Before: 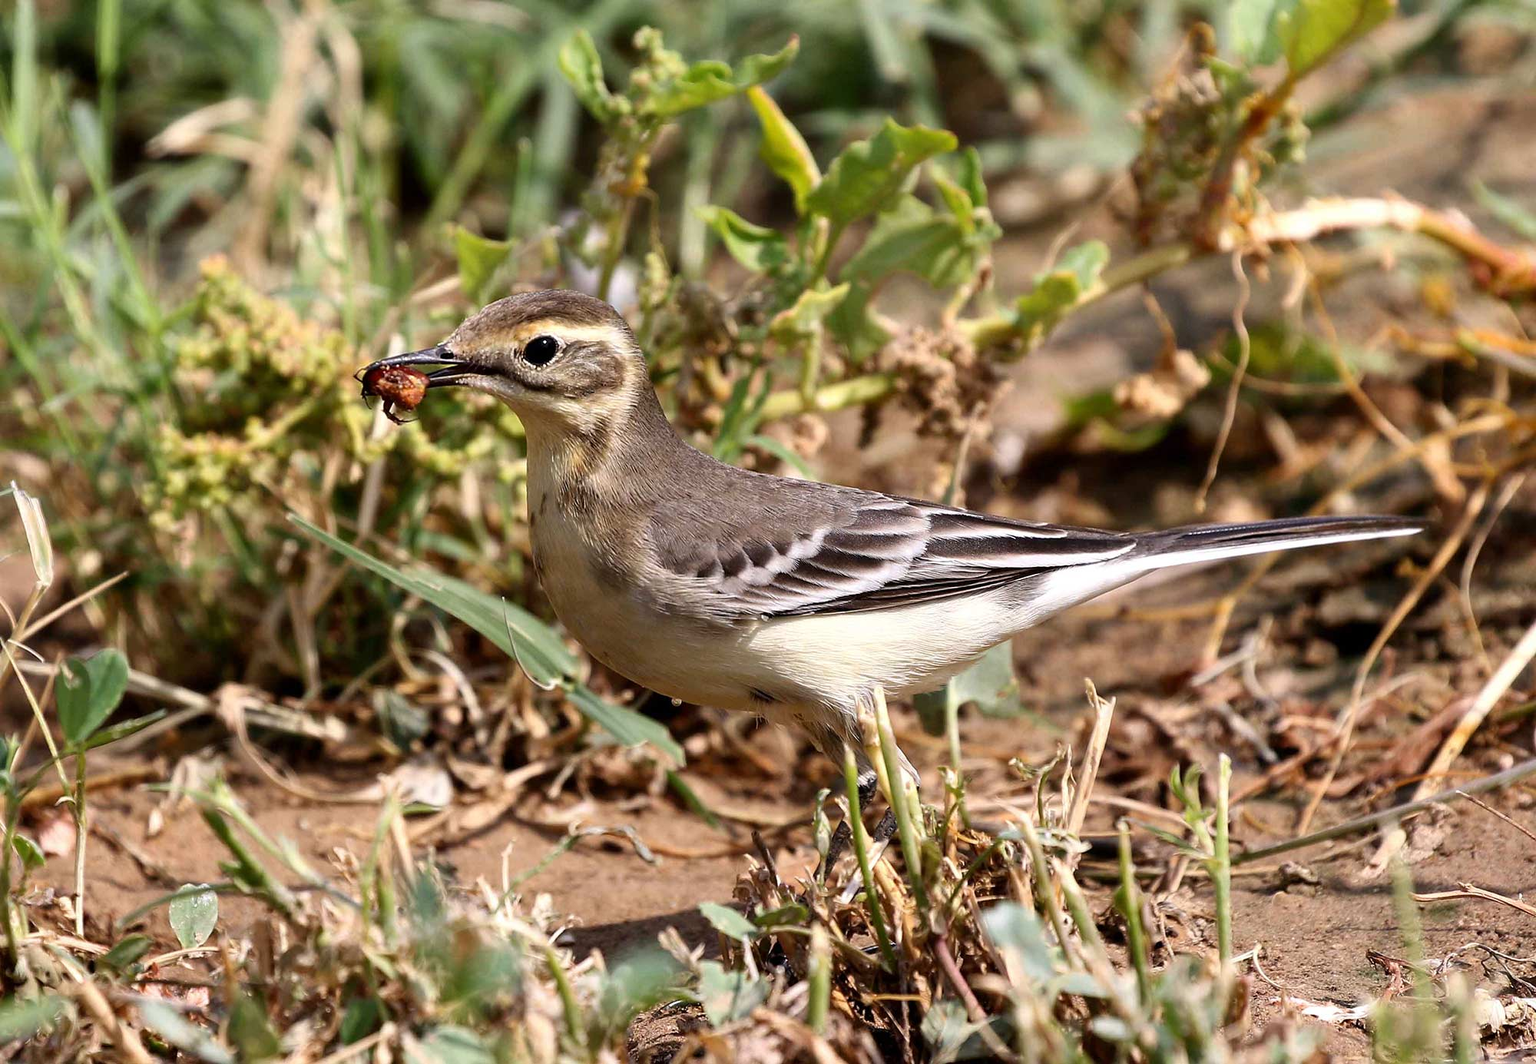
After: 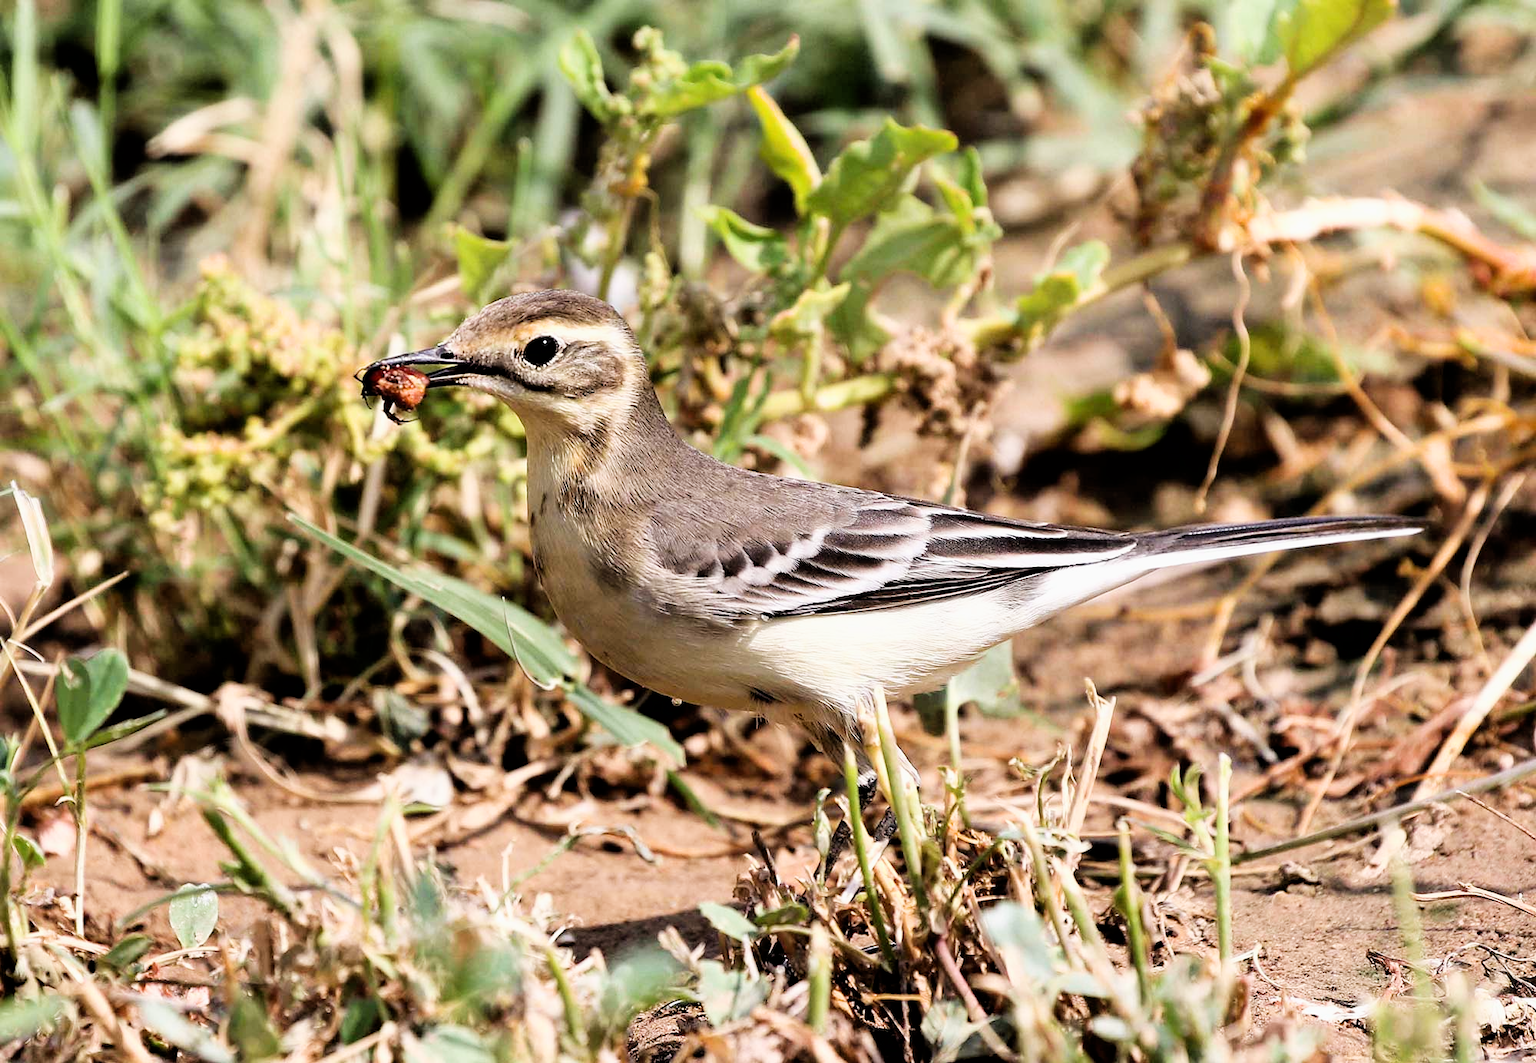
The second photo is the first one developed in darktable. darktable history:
exposure: black level correction 0, exposure 0.702 EV, compensate exposure bias true, compensate highlight preservation false
filmic rgb: black relative exposure -5.01 EV, white relative exposure 3.54 EV, threshold 5.99 EV, hardness 3.17, contrast 1.201, highlights saturation mix -29.44%, enable highlight reconstruction true
